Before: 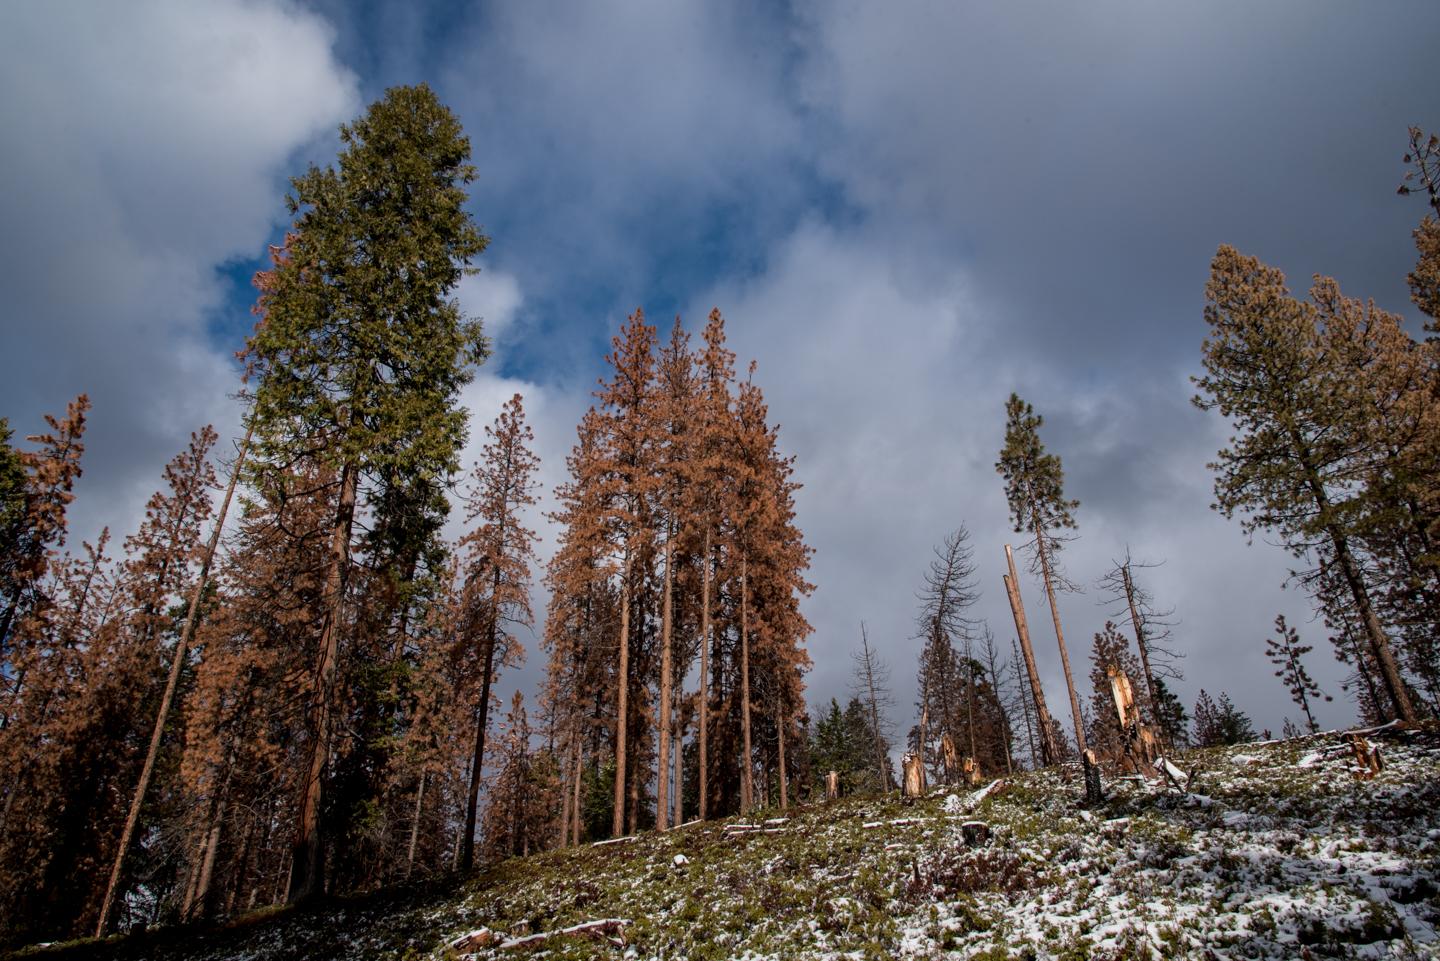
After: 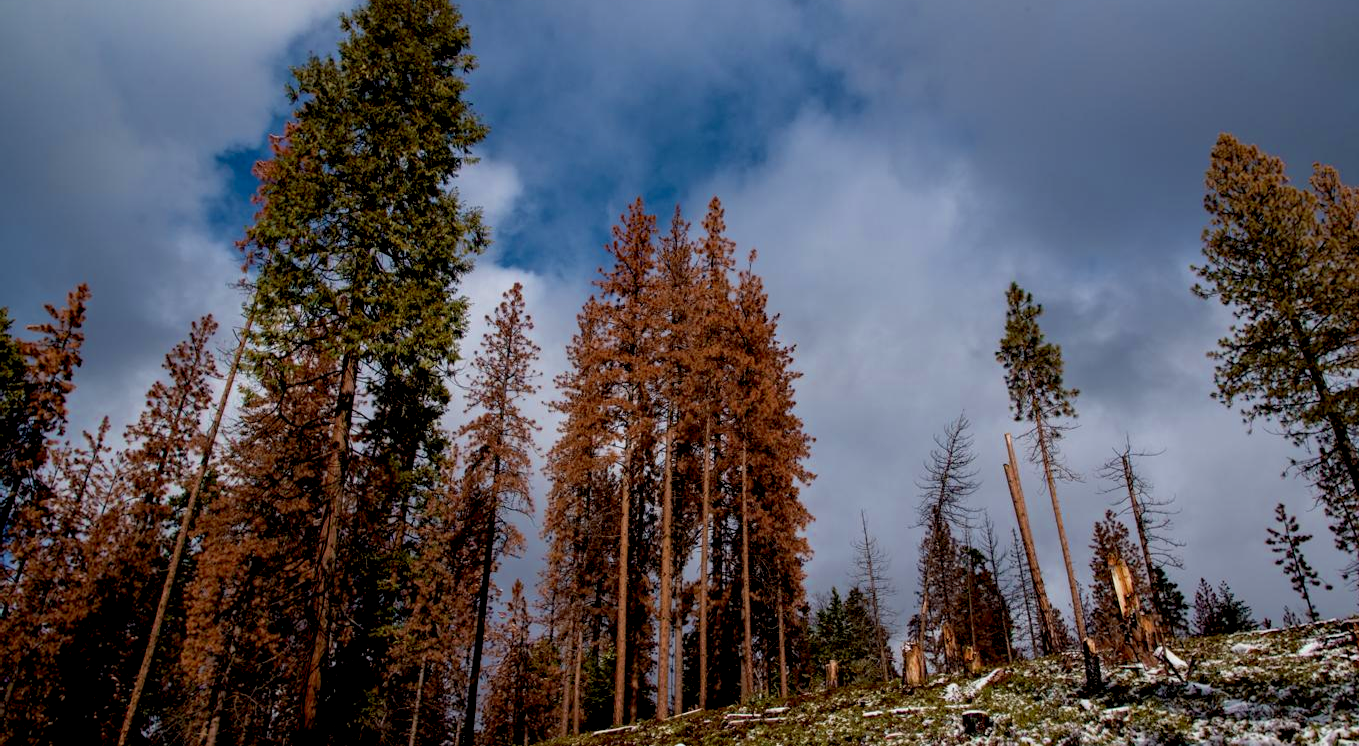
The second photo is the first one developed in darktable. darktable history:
color zones: curves: ch0 [(0.11, 0.396) (0.195, 0.36) (0.25, 0.5) (0.303, 0.412) (0.357, 0.544) (0.75, 0.5) (0.967, 0.328)]; ch1 [(0, 0.468) (0.112, 0.512) (0.202, 0.6) (0.25, 0.5) (0.307, 0.352) (0.357, 0.544) (0.75, 0.5) (0.963, 0.524)]
velvia: on, module defaults
exposure: black level correction 0.017, exposure -0.006 EV, compensate exposure bias true, compensate highlight preservation false
crop and rotate: angle 0.036°, top 11.612%, right 5.515%, bottom 10.653%
